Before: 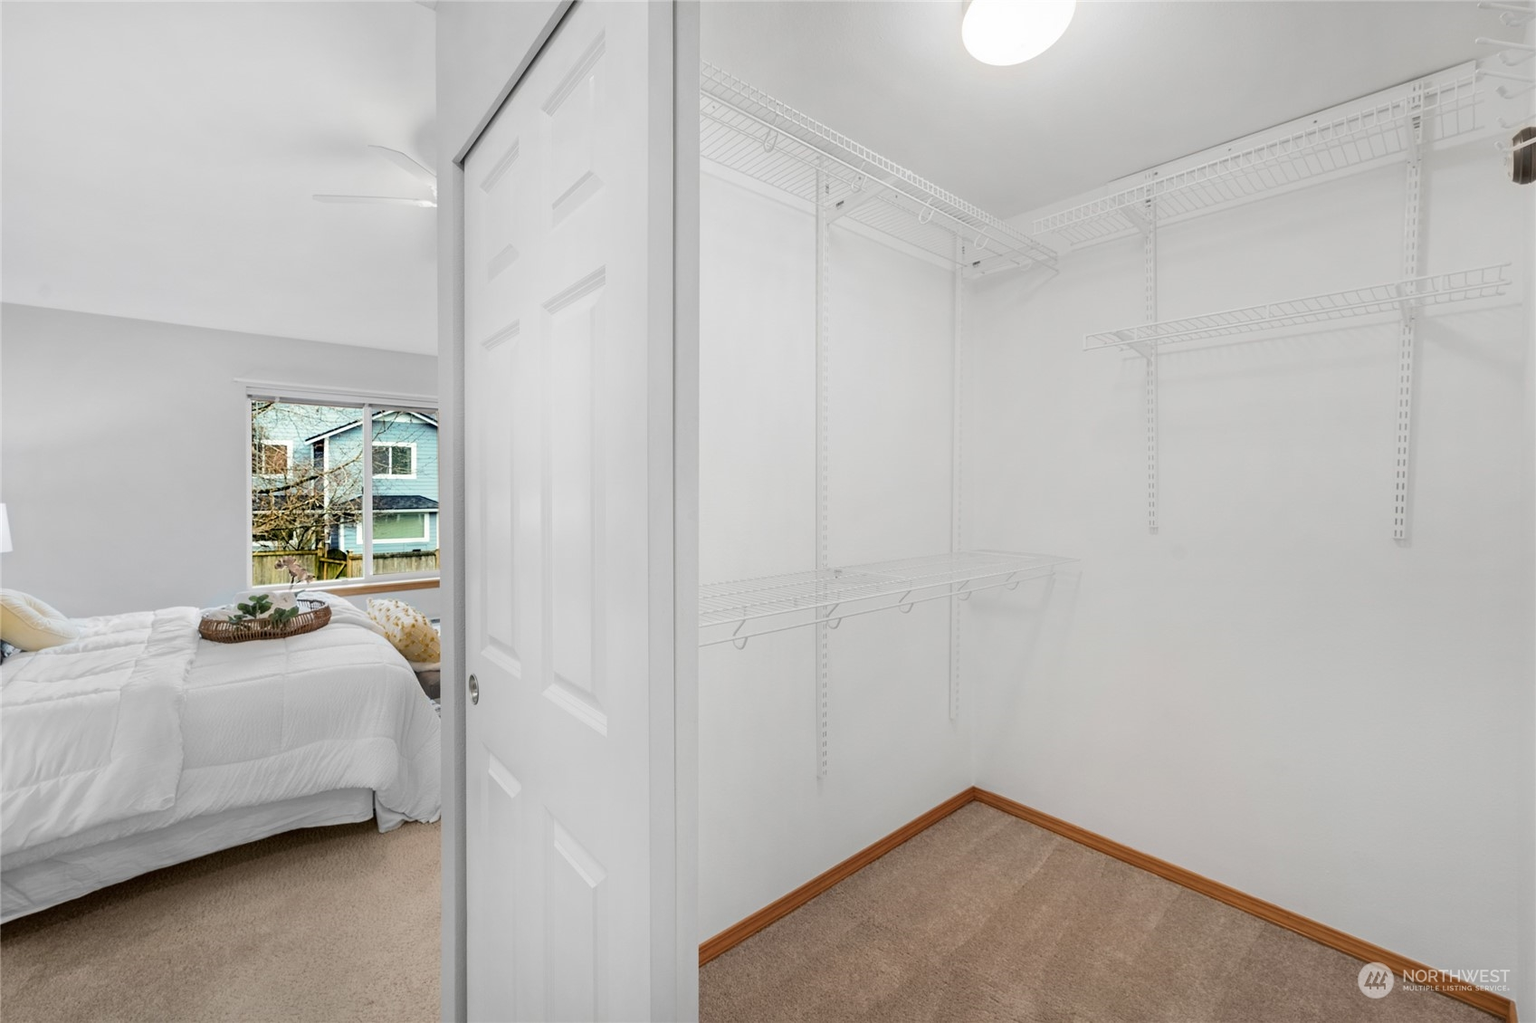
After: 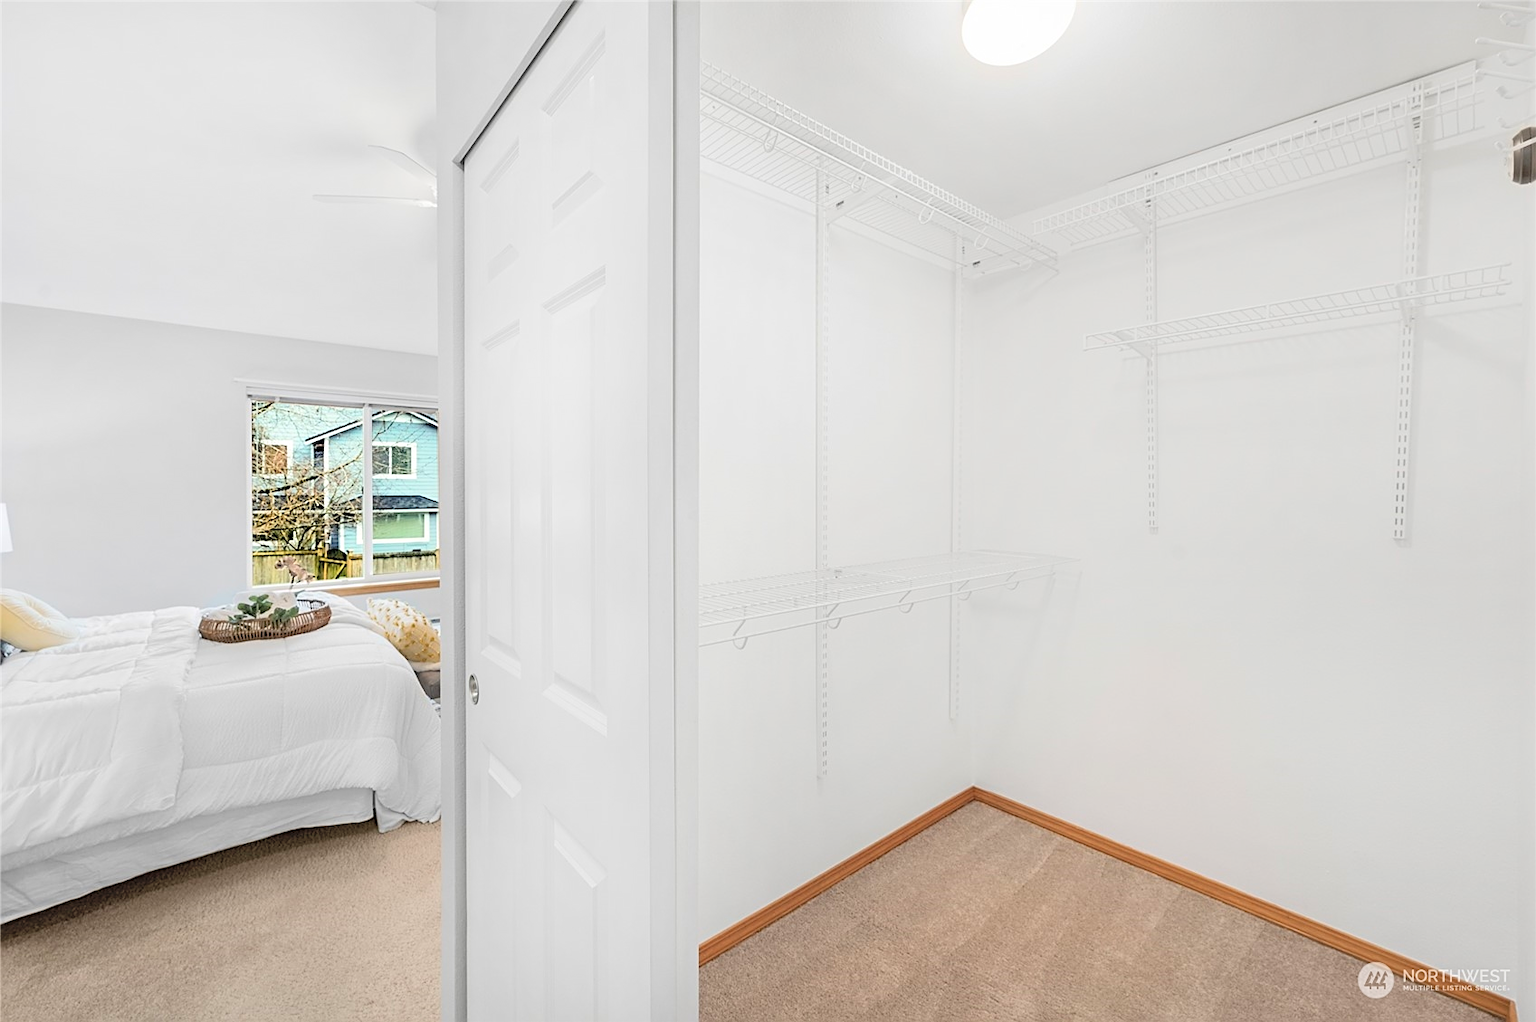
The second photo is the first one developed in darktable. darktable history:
contrast brightness saturation: contrast 0.104, brightness 0.291, saturation 0.138
sharpen: radius 1.959
exposure: compensate exposure bias true, compensate highlight preservation false
